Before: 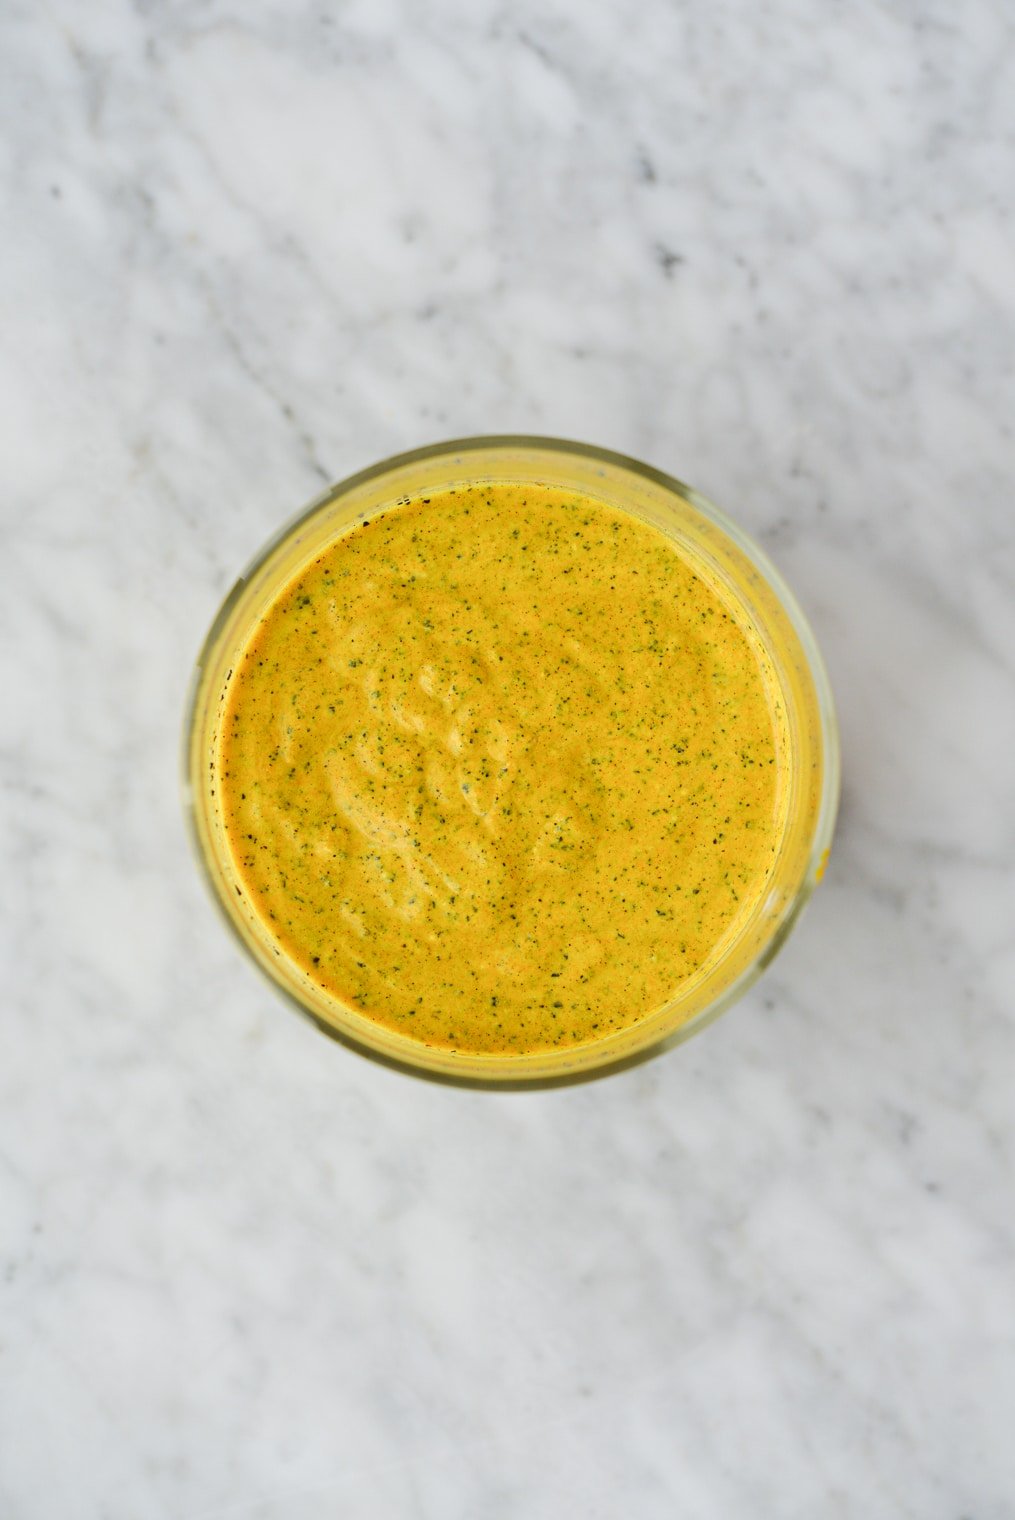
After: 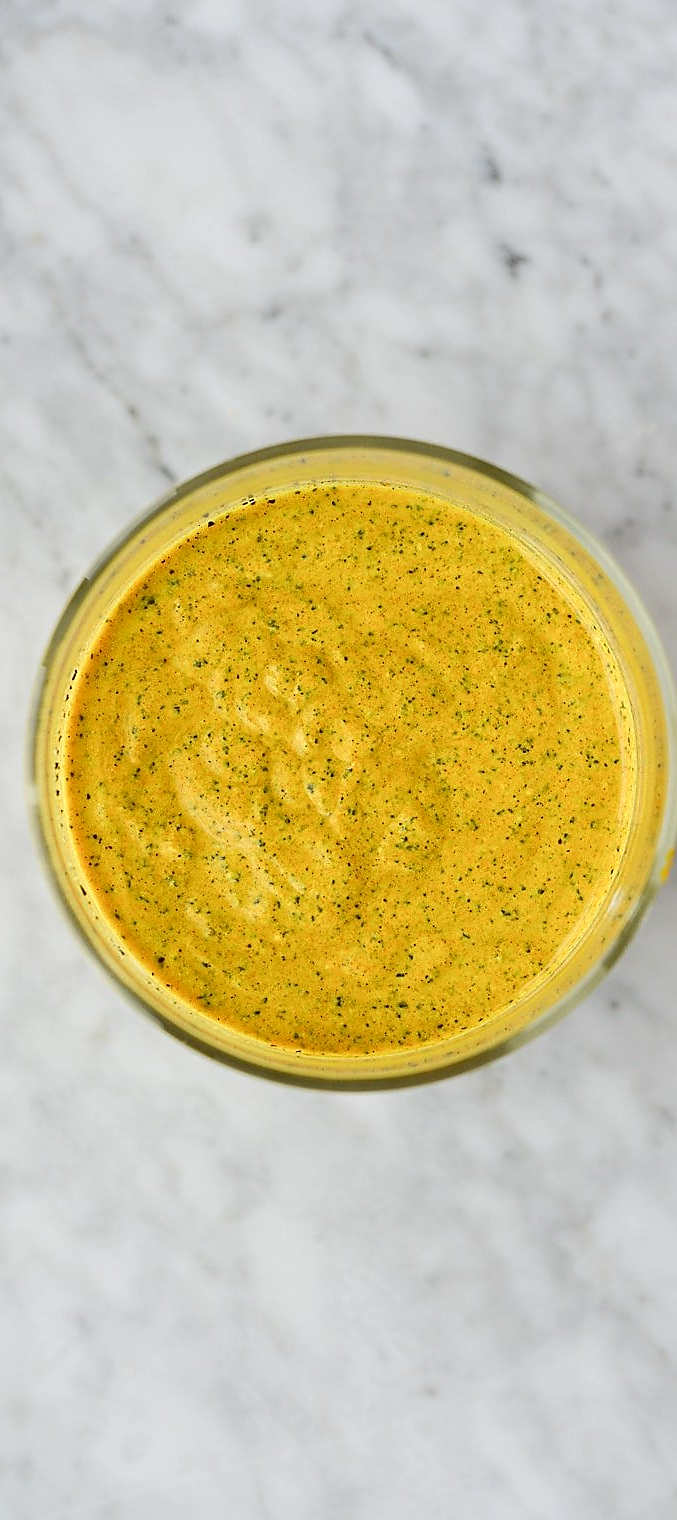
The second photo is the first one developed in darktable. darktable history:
crop and rotate: left 15.295%, right 17.927%
local contrast: mode bilateral grid, contrast 20, coarseness 50, detail 119%, midtone range 0.2
sharpen: radius 1.402, amount 1.259, threshold 0.671
